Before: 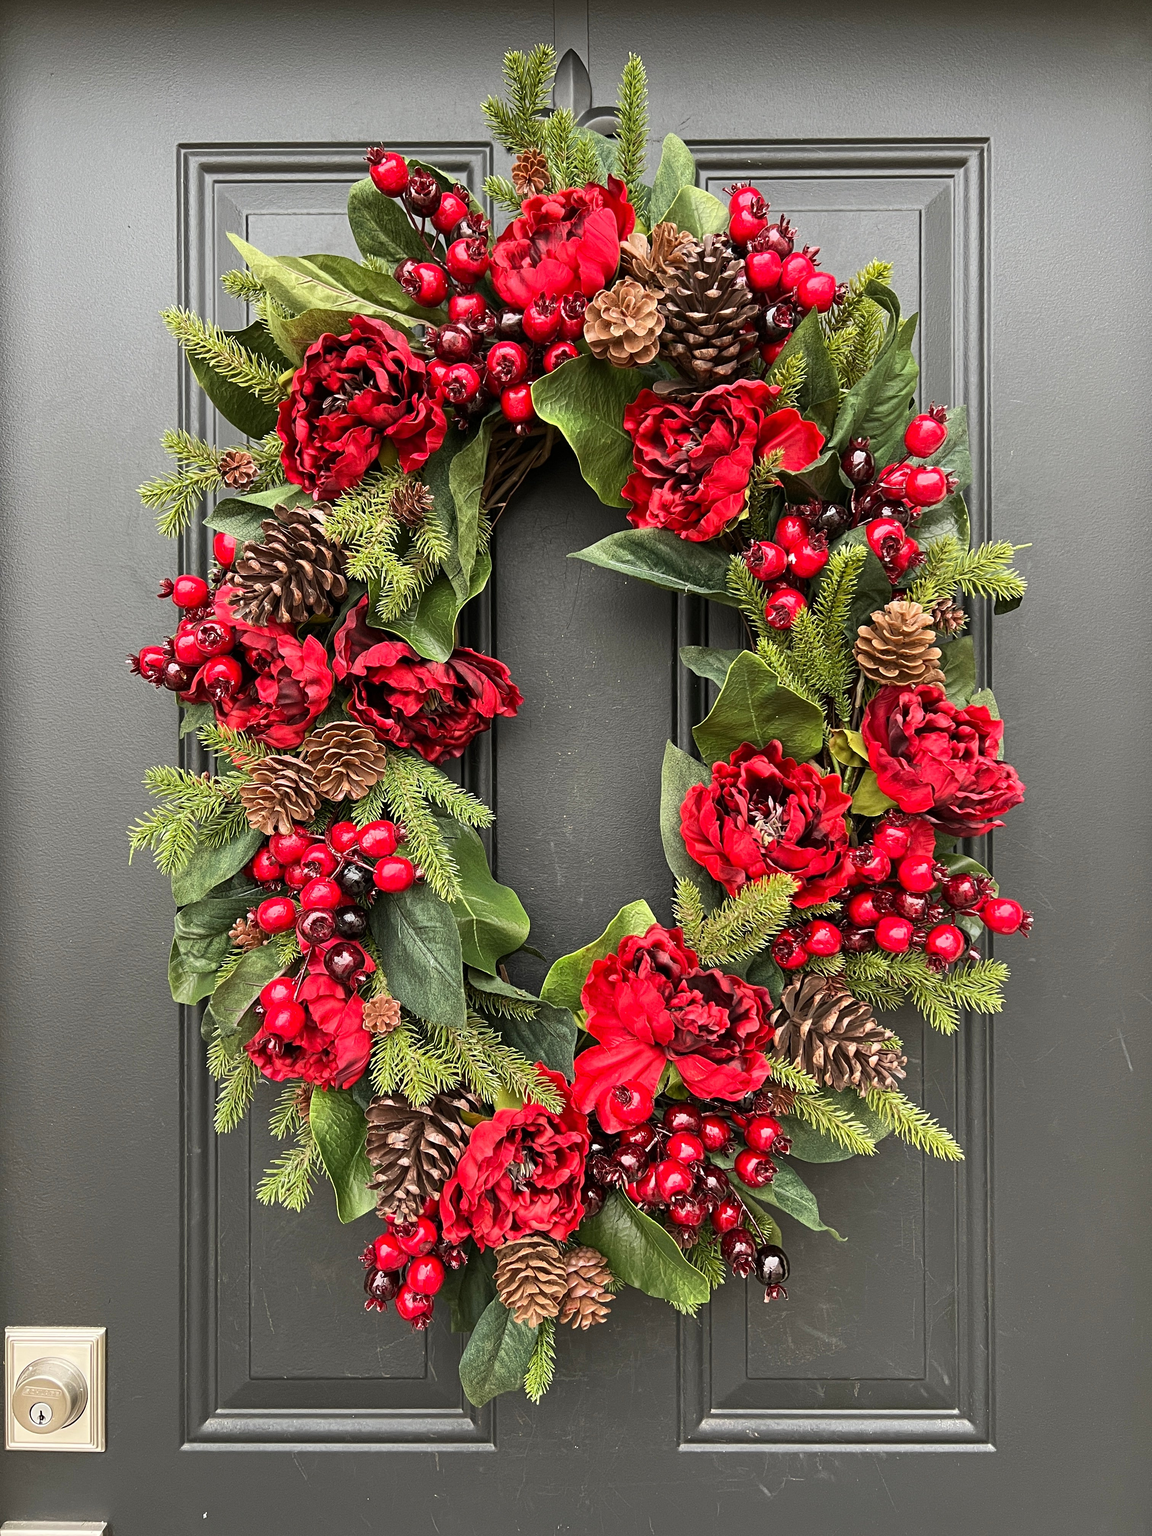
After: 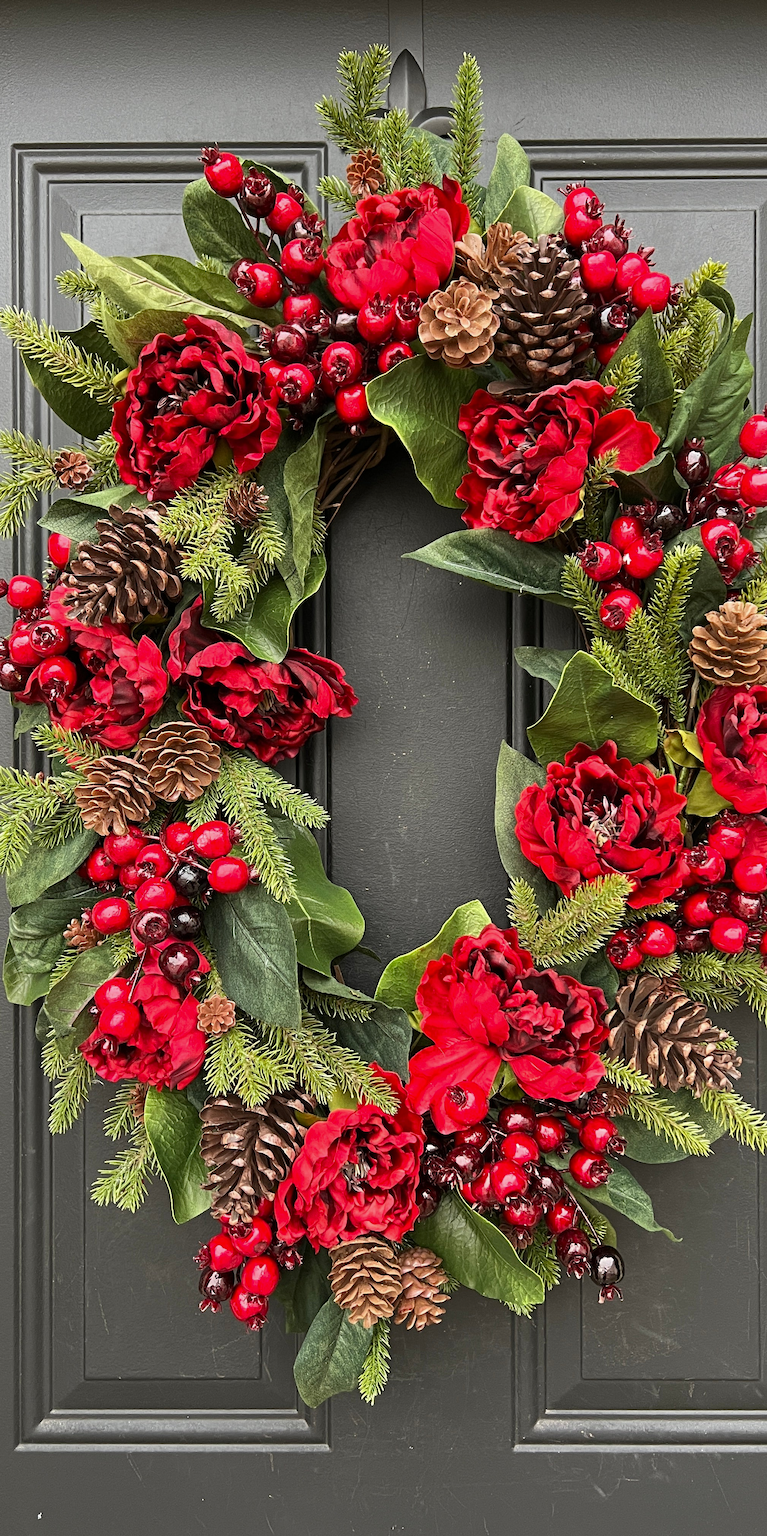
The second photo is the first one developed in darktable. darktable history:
crop and rotate: left 14.405%, right 18.99%
tone curve: curves: ch0 [(0, 0) (0.915, 0.89) (1, 1)], color space Lab, independent channels, preserve colors none
